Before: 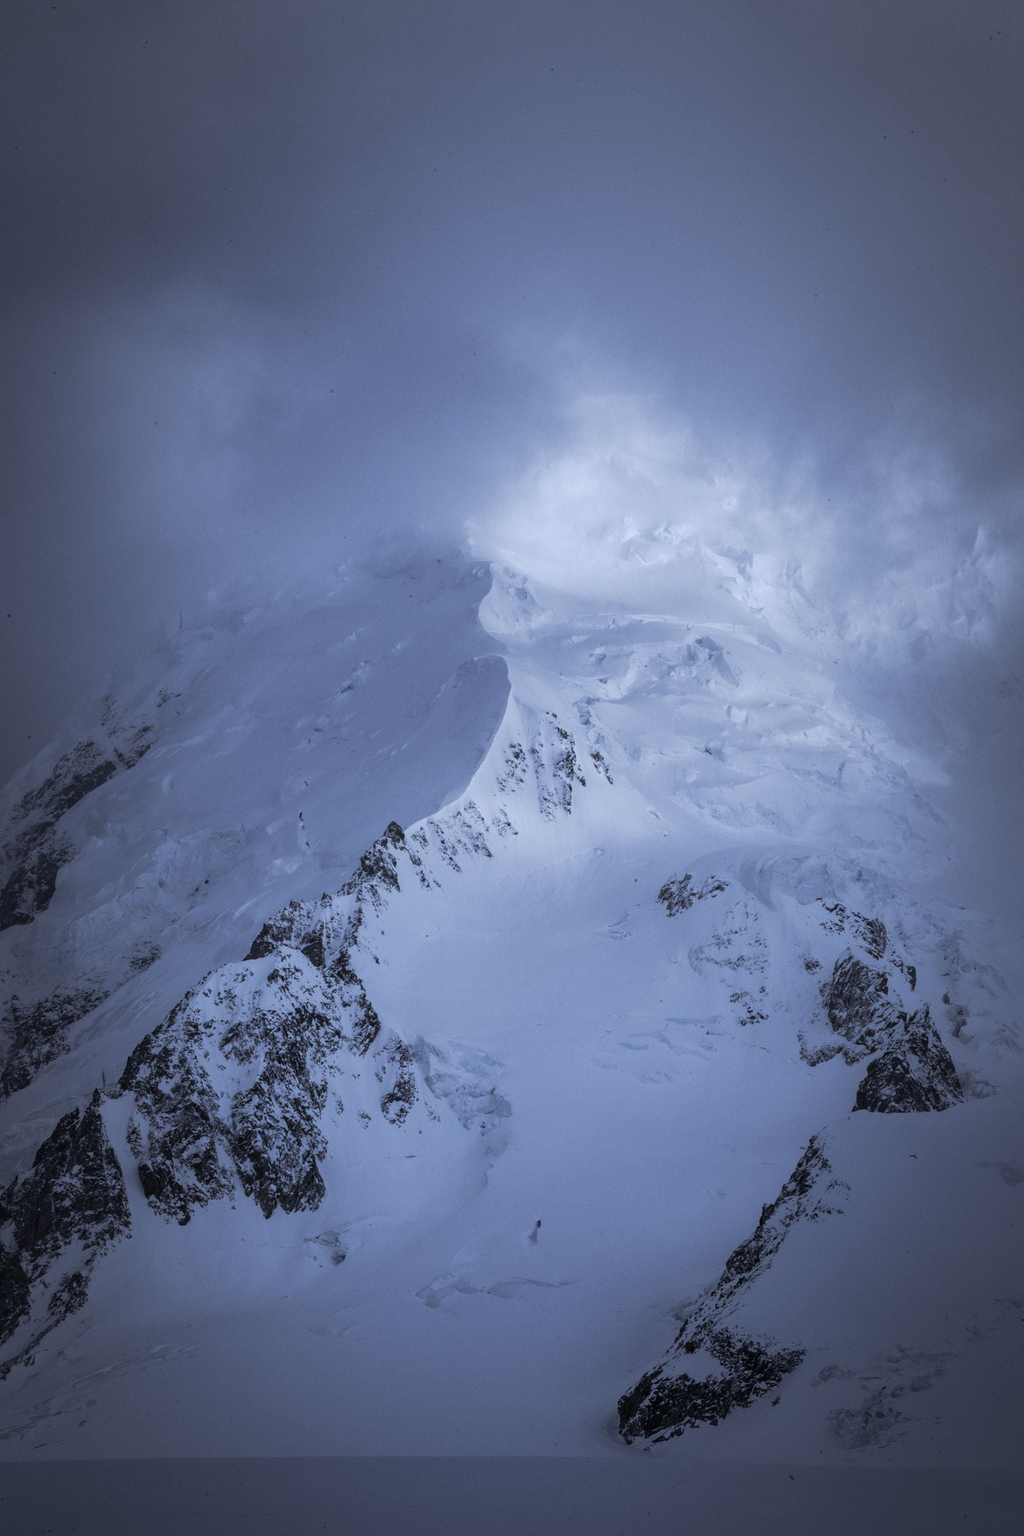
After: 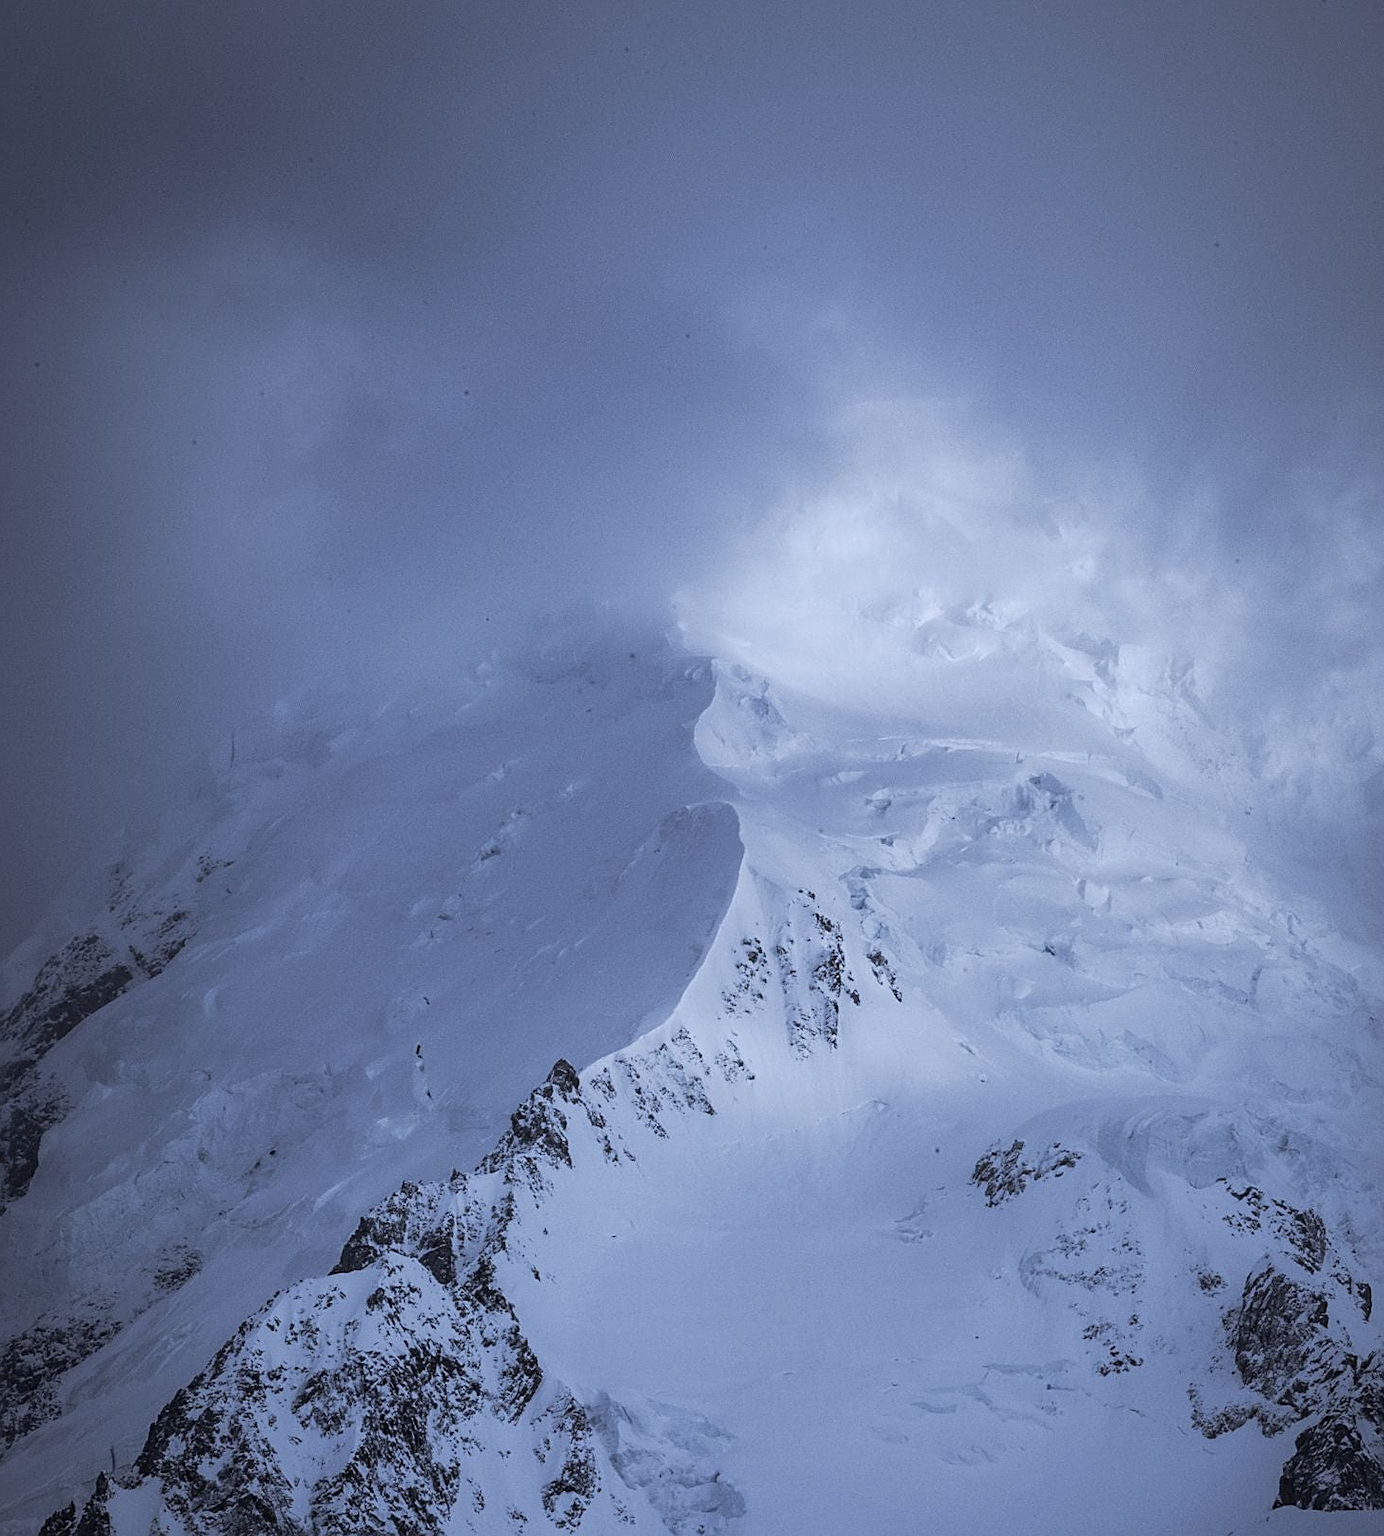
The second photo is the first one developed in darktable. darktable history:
crop: left 3.015%, top 8.969%, right 9.647%, bottom 26.457%
sharpen: on, module defaults
